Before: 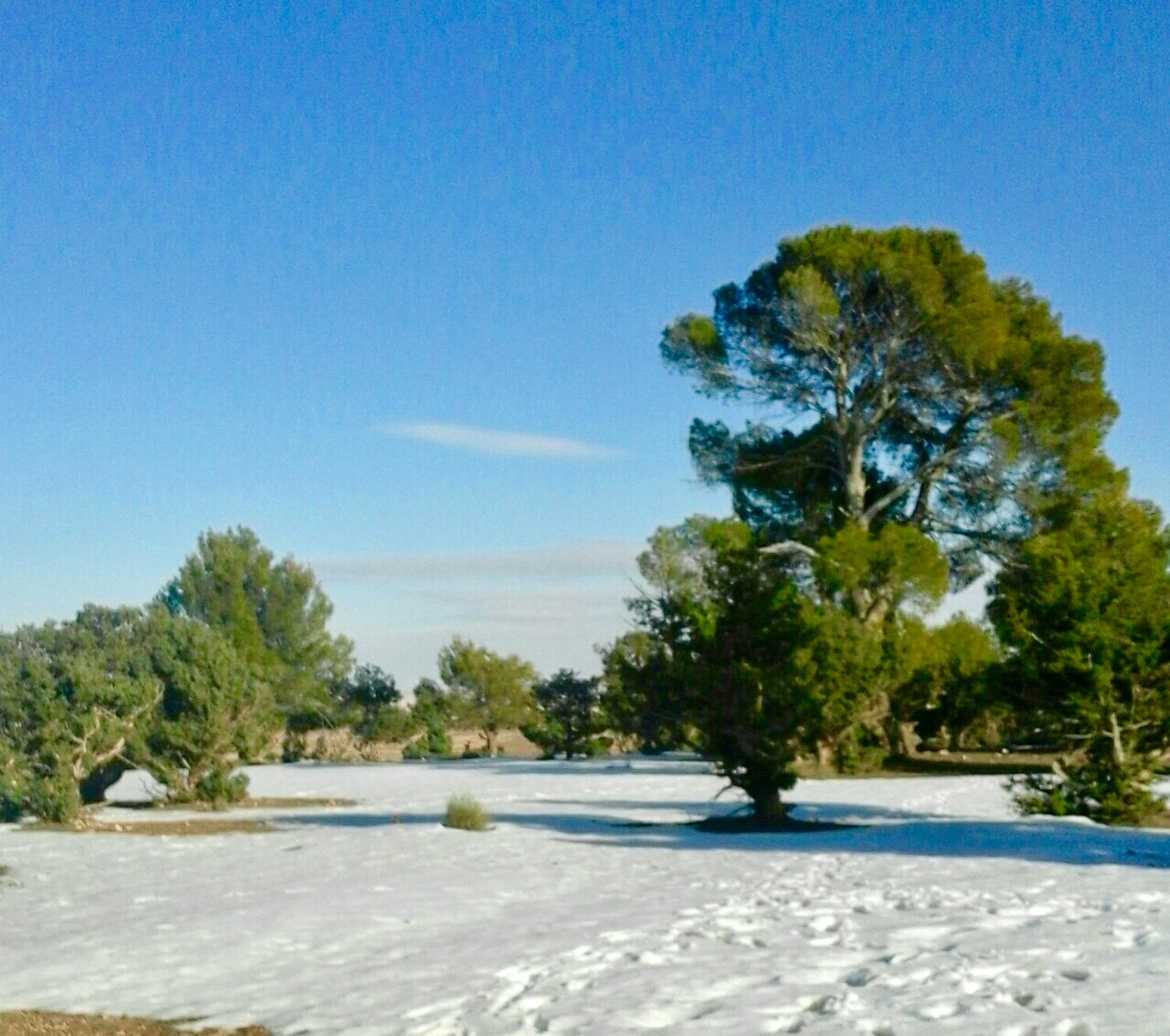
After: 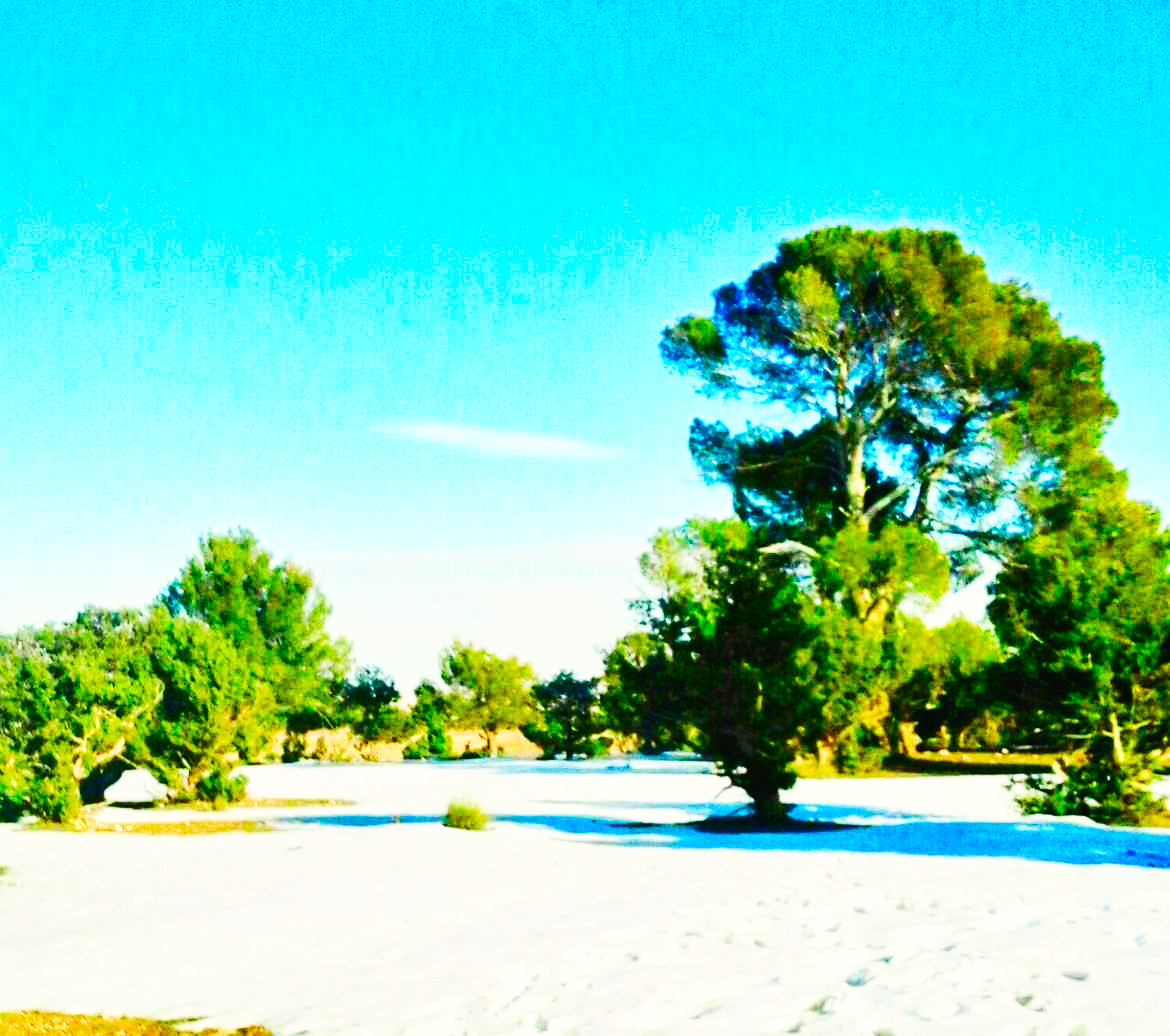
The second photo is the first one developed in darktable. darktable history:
shadows and highlights: low approximation 0.01, soften with gaussian
contrast brightness saturation: contrast 0.197, brightness 0.191, saturation 0.816
color correction: highlights b* 3.02
base curve: curves: ch0 [(0, 0) (0.007, 0.004) (0.027, 0.03) (0.046, 0.07) (0.207, 0.54) (0.442, 0.872) (0.673, 0.972) (1, 1)], preserve colors none
